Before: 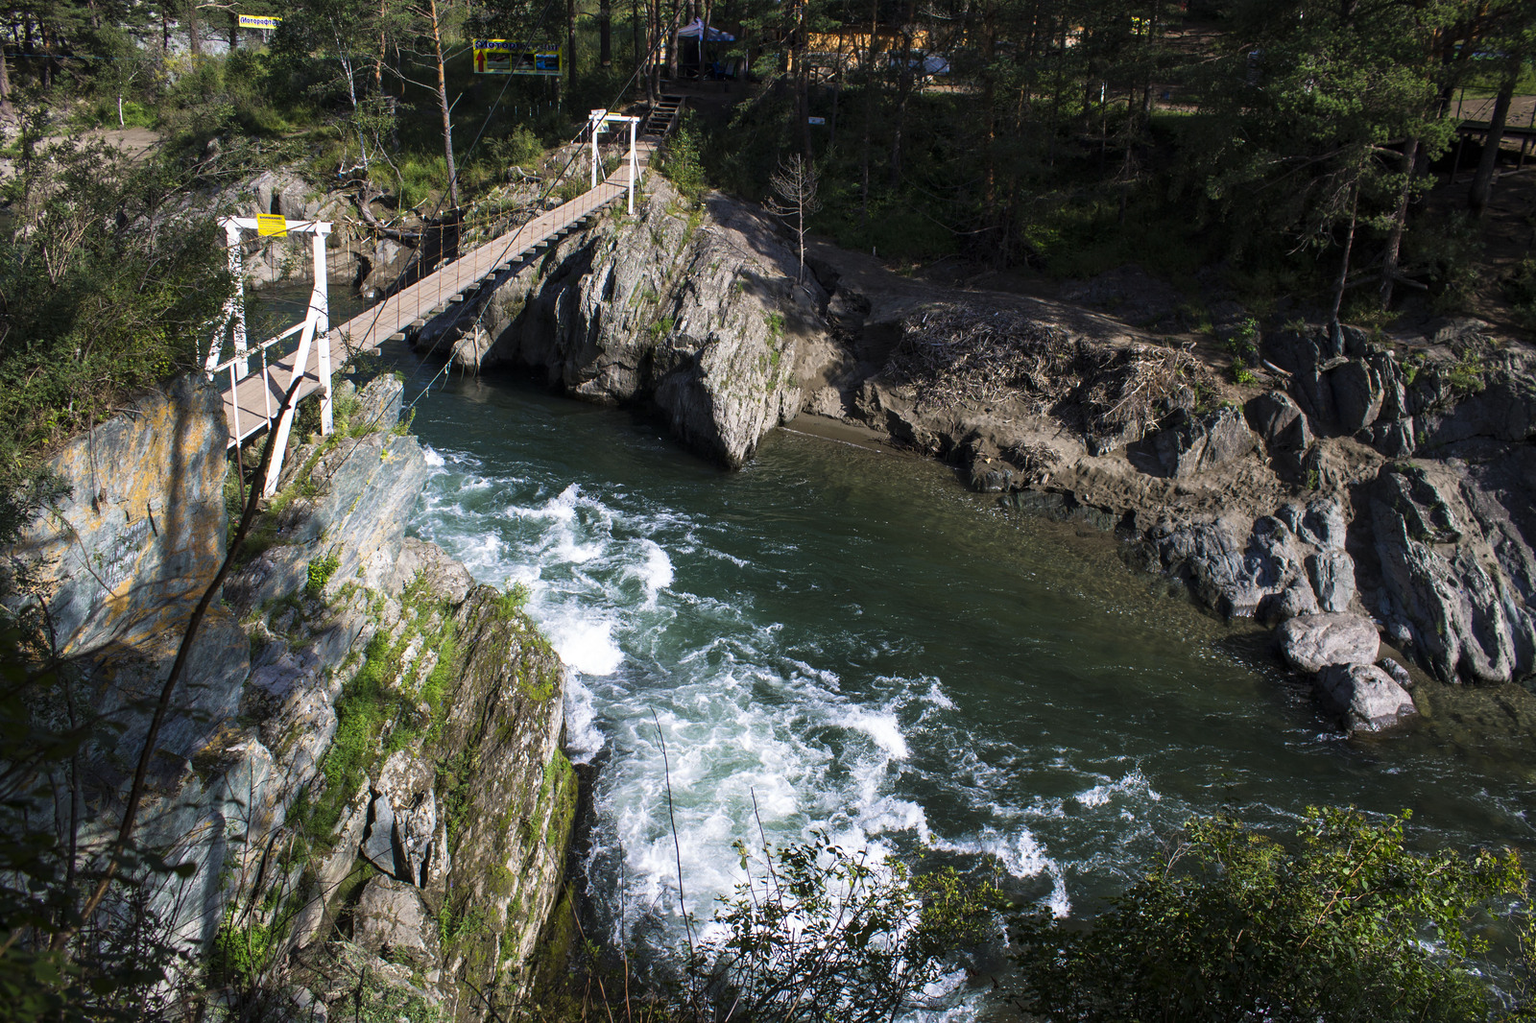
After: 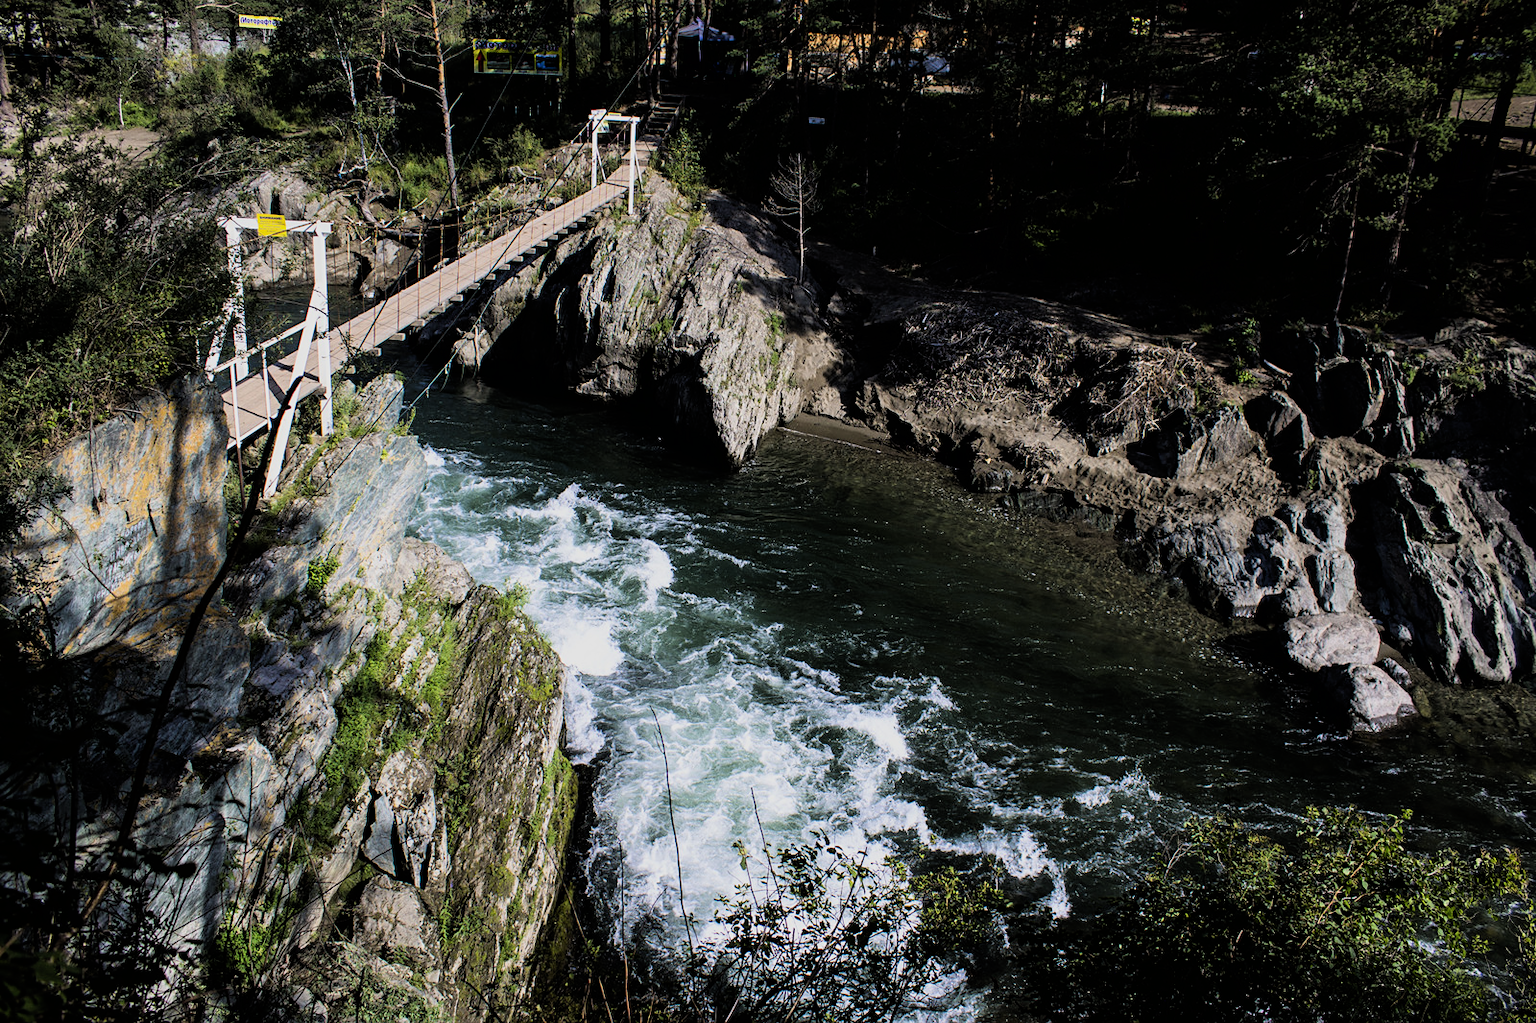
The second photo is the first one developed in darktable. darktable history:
sharpen: amount 0.206
tone equalizer: -7 EV 0.208 EV, -6 EV 0.148 EV, -5 EV 0.119 EV, -4 EV 0.075 EV, -2 EV -0.04 EV, -1 EV -0.022 EV, +0 EV -0.061 EV, edges refinement/feathering 500, mask exposure compensation -1.57 EV, preserve details guided filter
filmic rgb: black relative exposure -5.06 EV, white relative exposure 3.97 EV, hardness 2.88, contrast 1.297, color science v6 (2022)
